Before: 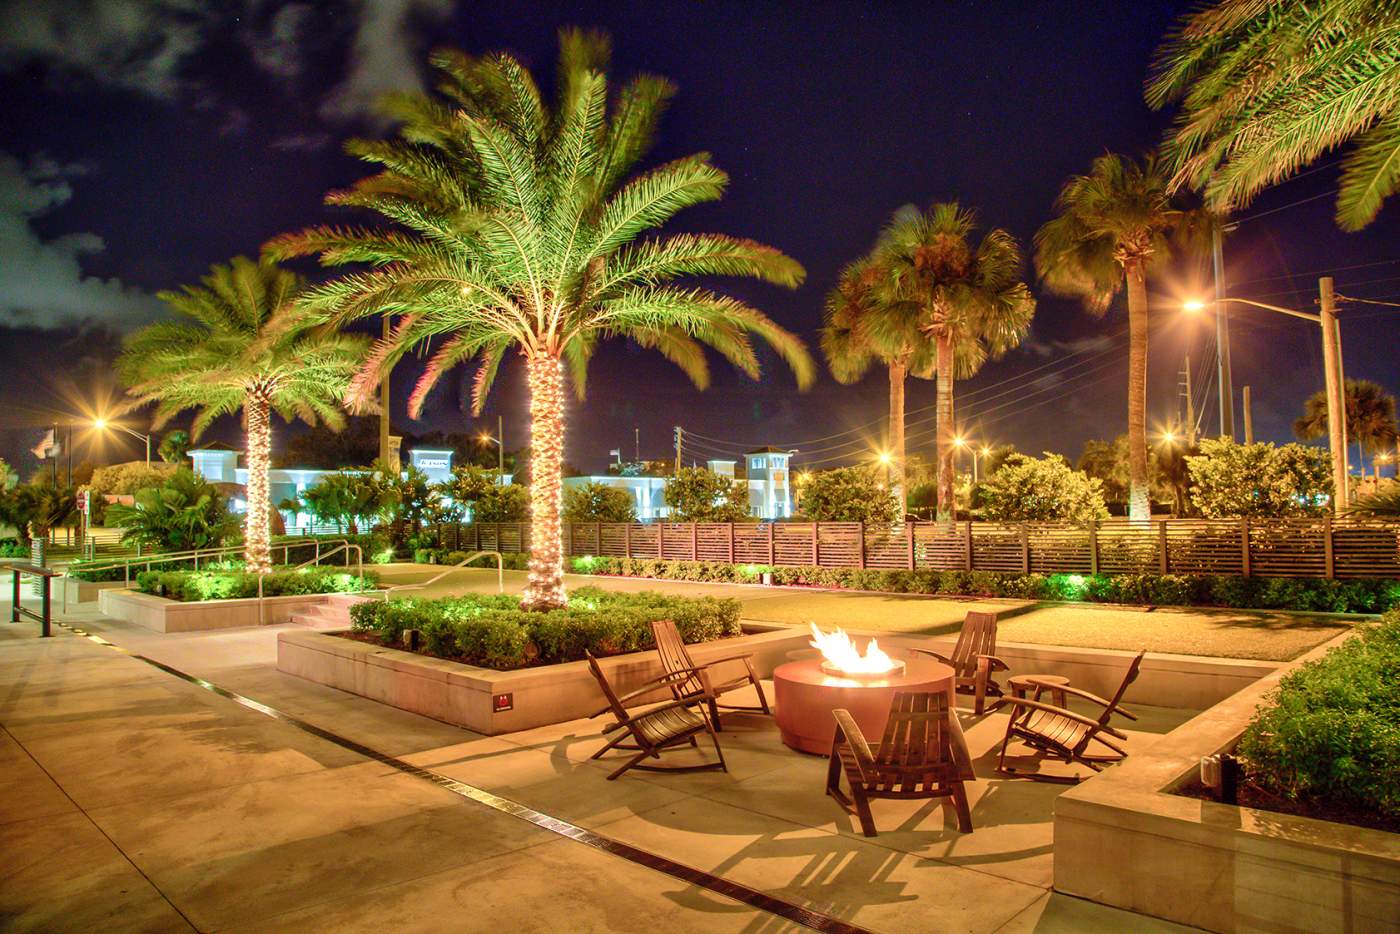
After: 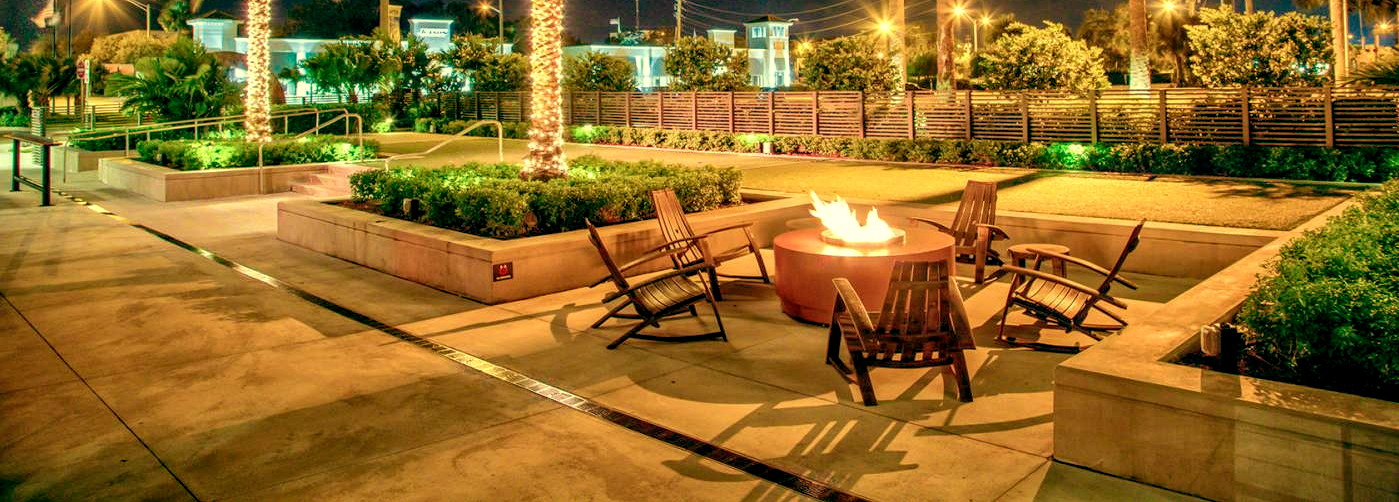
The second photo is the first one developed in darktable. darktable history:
haze removal: compatibility mode true, adaptive false
crop and rotate: top 46.237%
local contrast: detail 130%
color balance: mode lift, gamma, gain (sRGB), lift [1, 0.69, 1, 1], gamma [1, 1.482, 1, 1], gain [1, 1, 1, 0.802]
